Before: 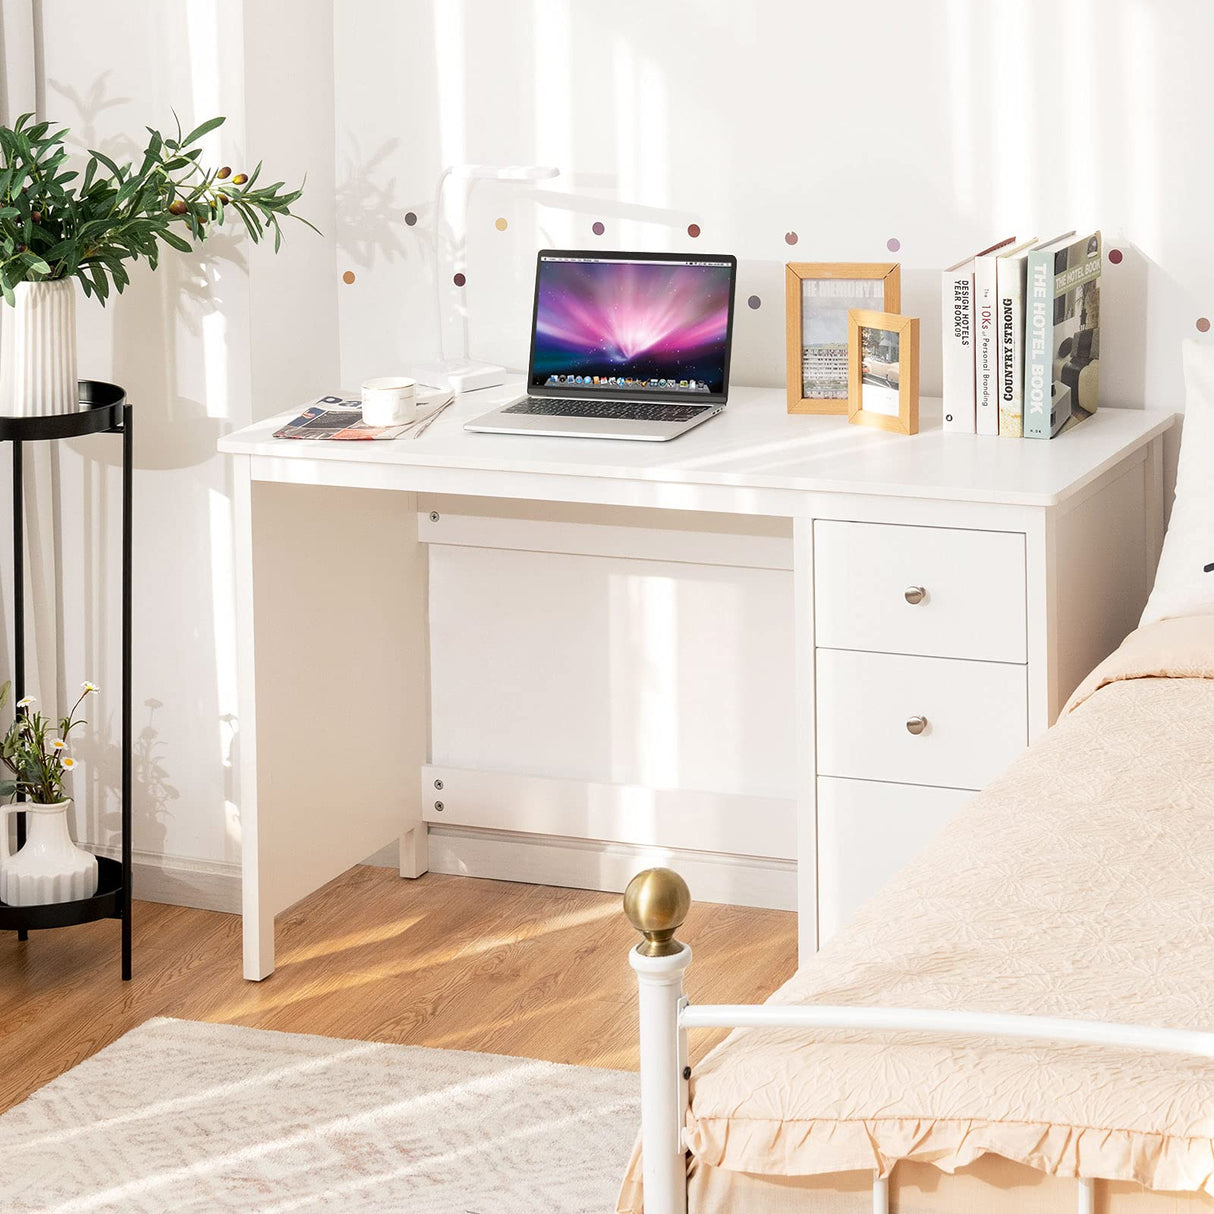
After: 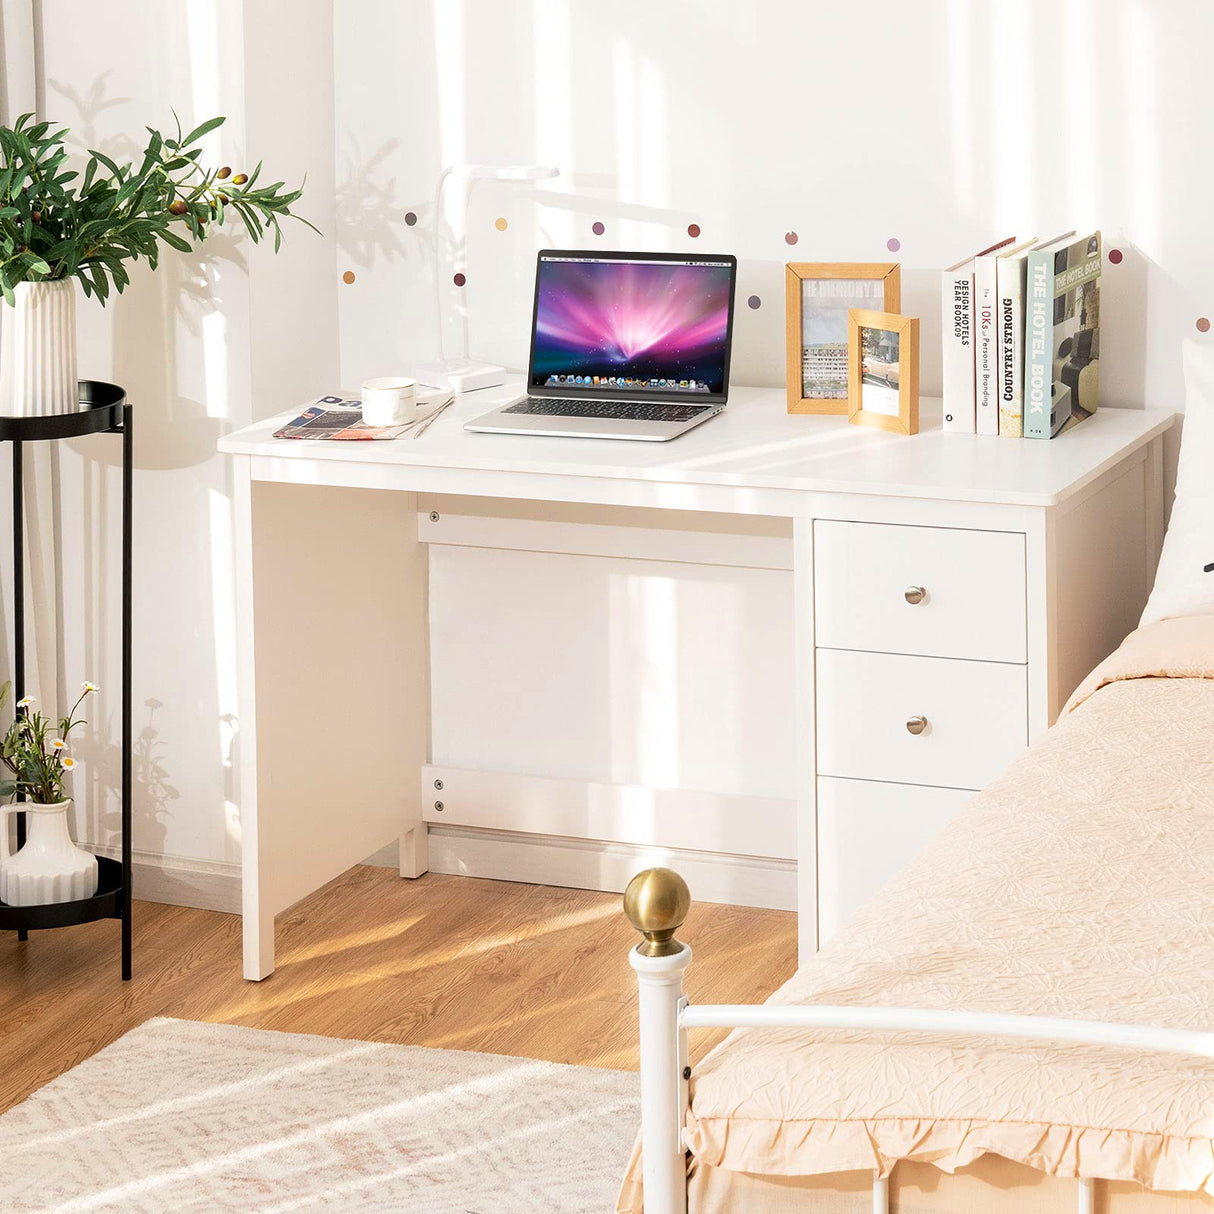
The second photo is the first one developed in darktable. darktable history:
white balance: emerald 1
velvia: on, module defaults
